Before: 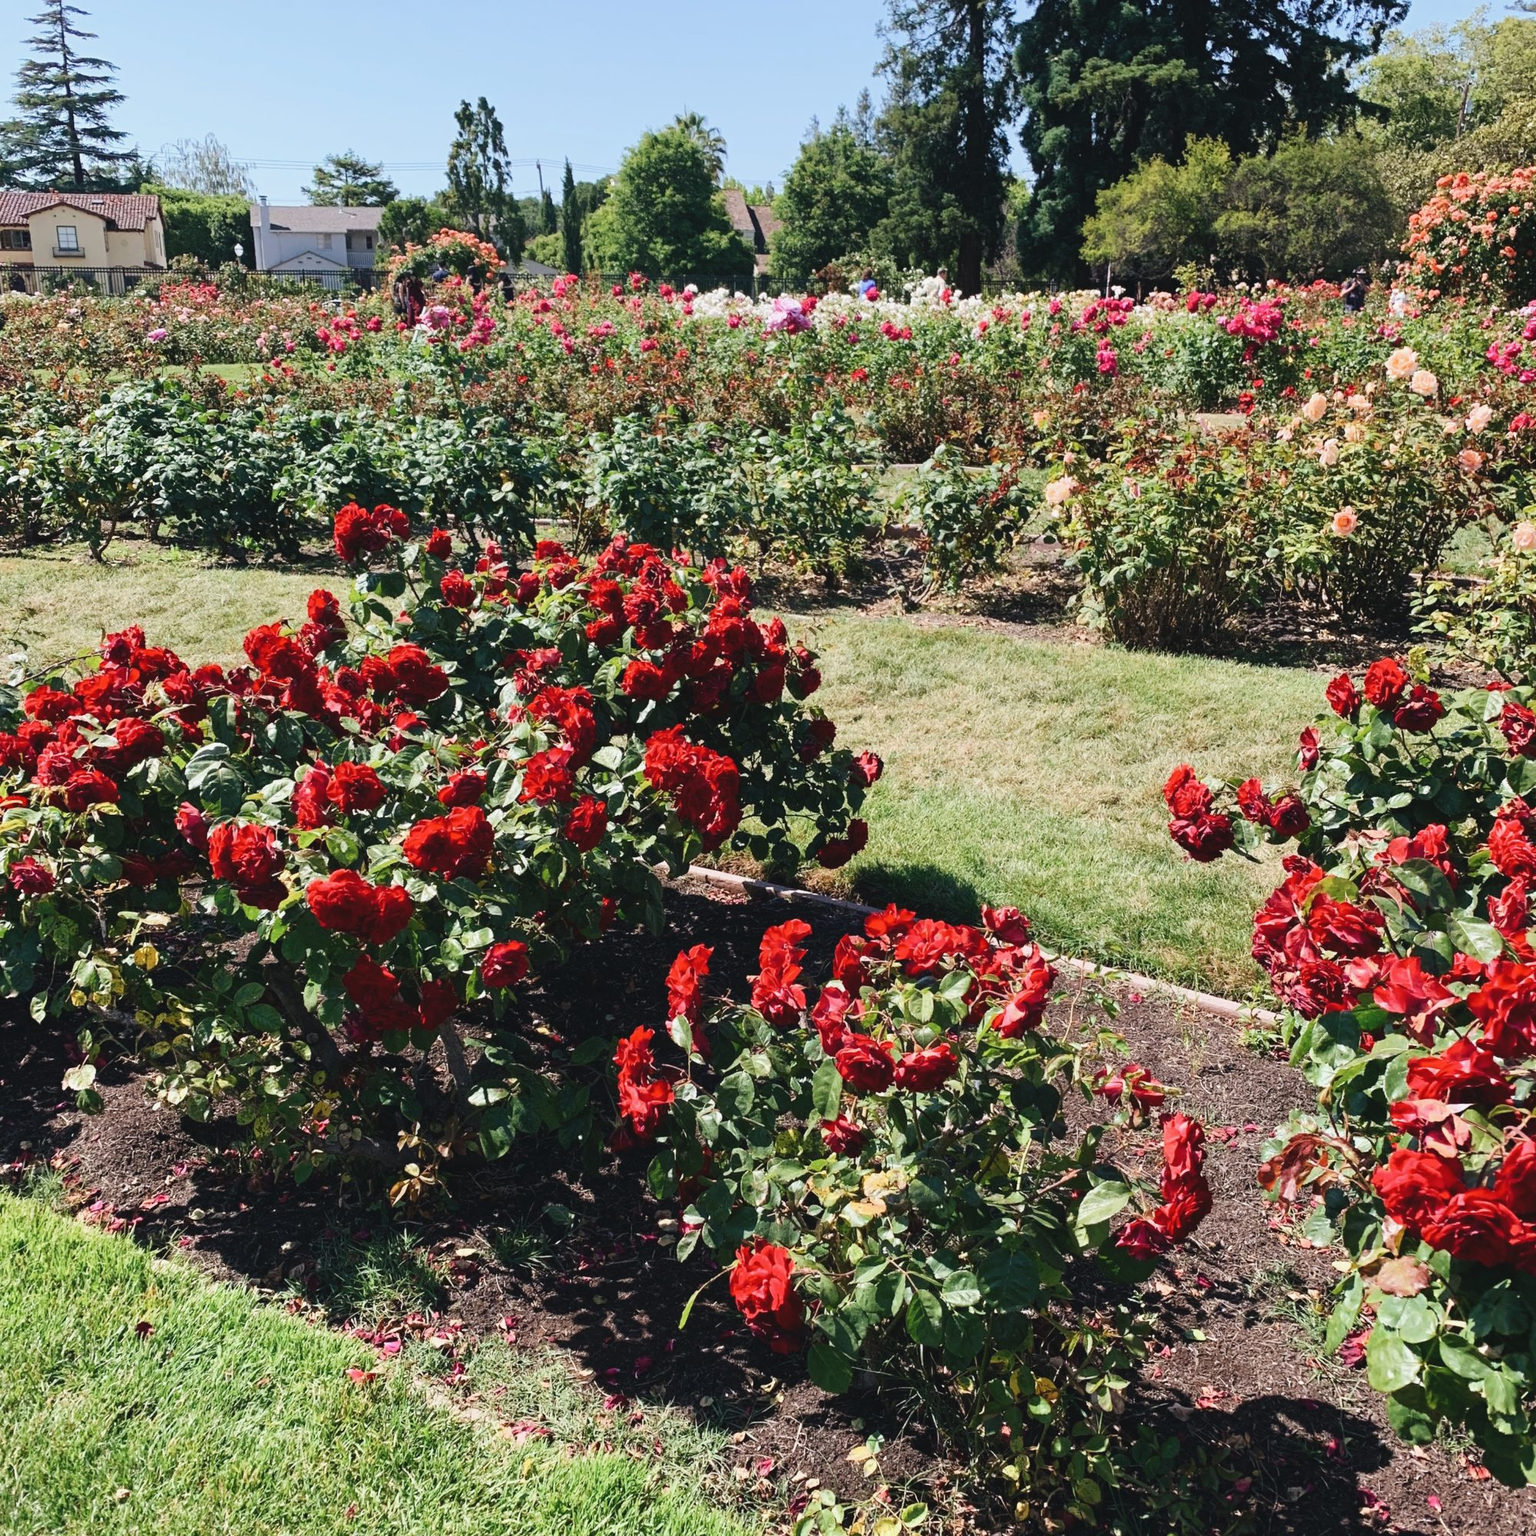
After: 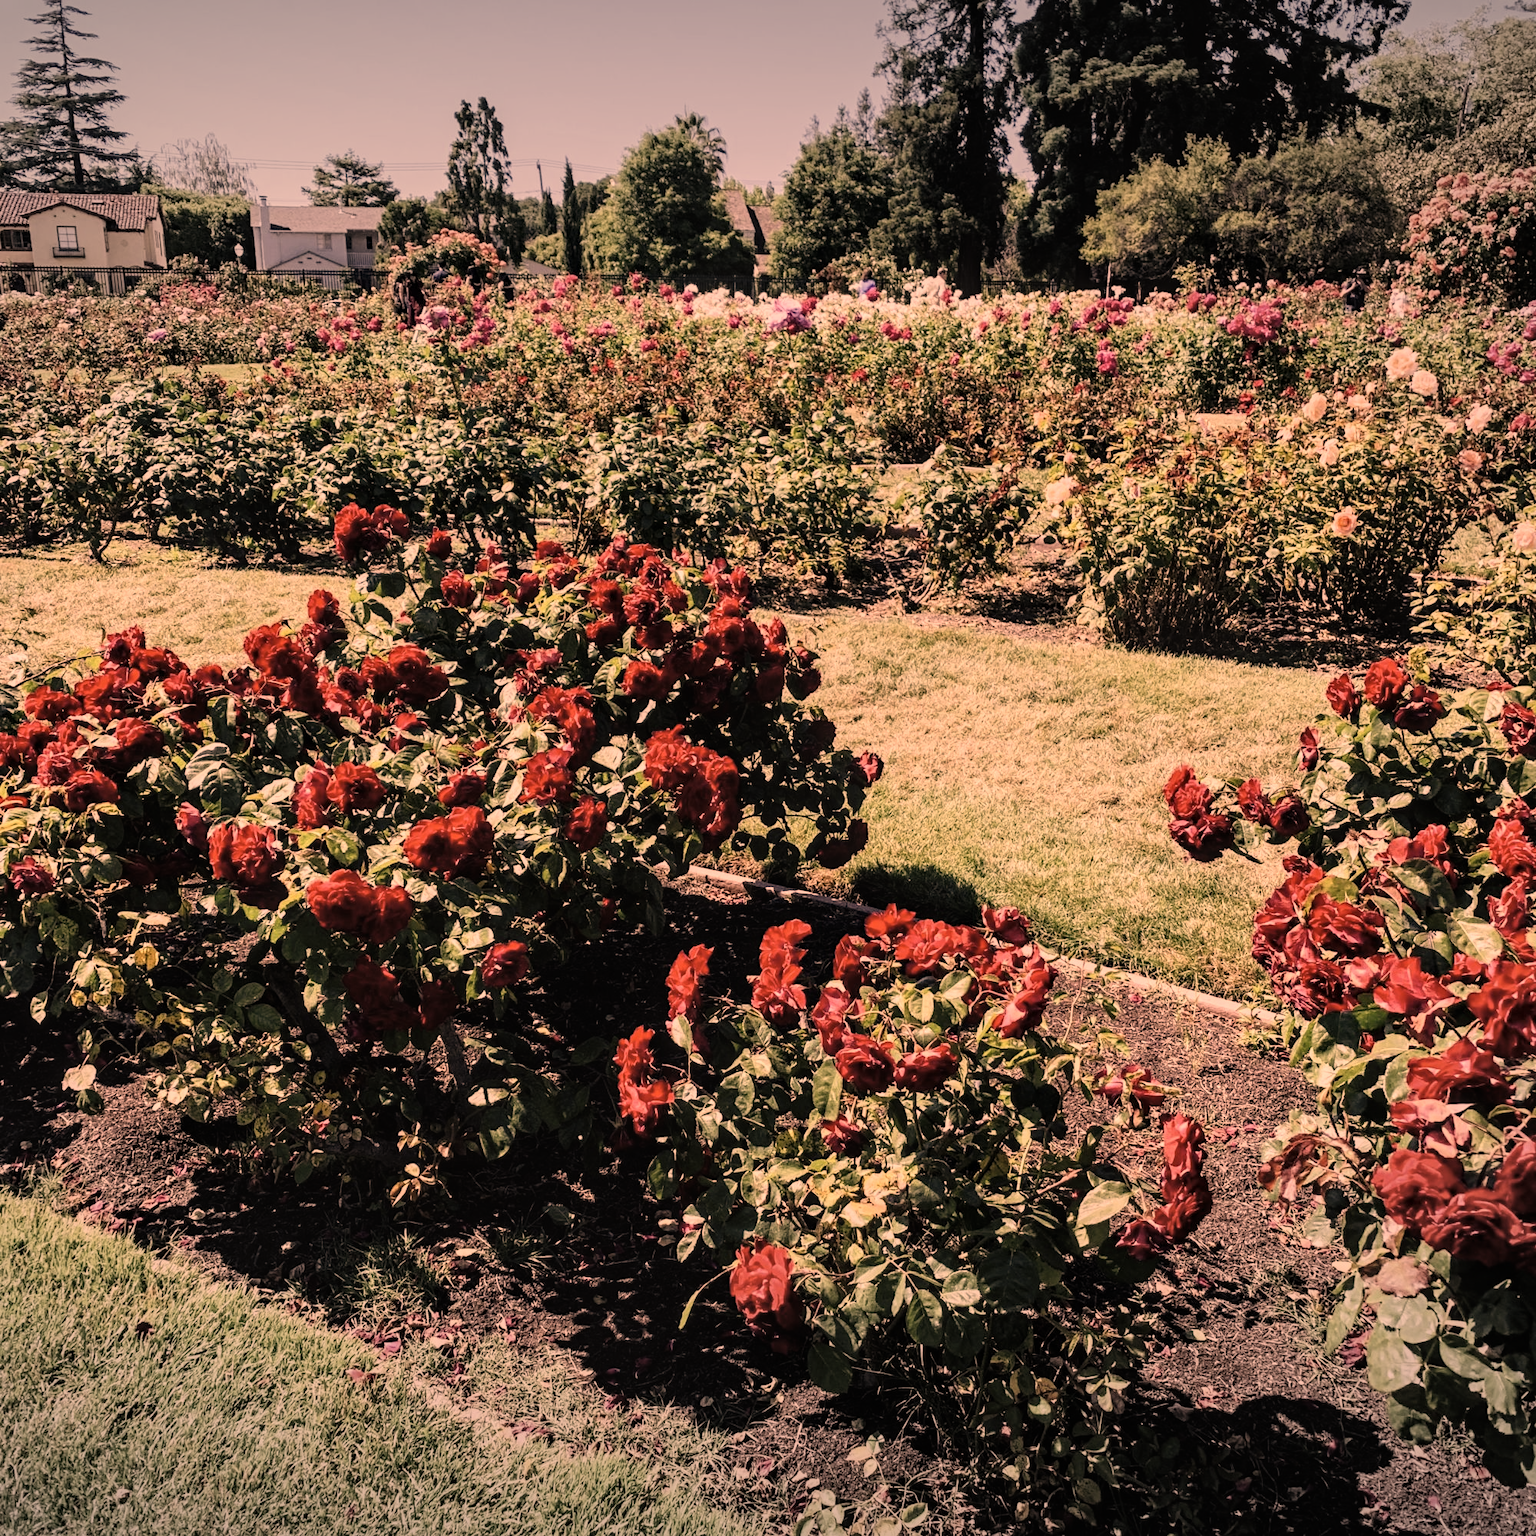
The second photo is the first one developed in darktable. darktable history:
filmic rgb: black relative exposure -8.11 EV, white relative exposure 3.01 EV, hardness 5.33, contrast 1.247
contrast brightness saturation: saturation -0.042
color correction: highlights a* 39.29, highlights b* 39.96, saturation 0.688
local contrast: on, module defaults
vignetting: fall-off start 98.75%, fall-off radius 98.82%, width/height ratio 1.427
